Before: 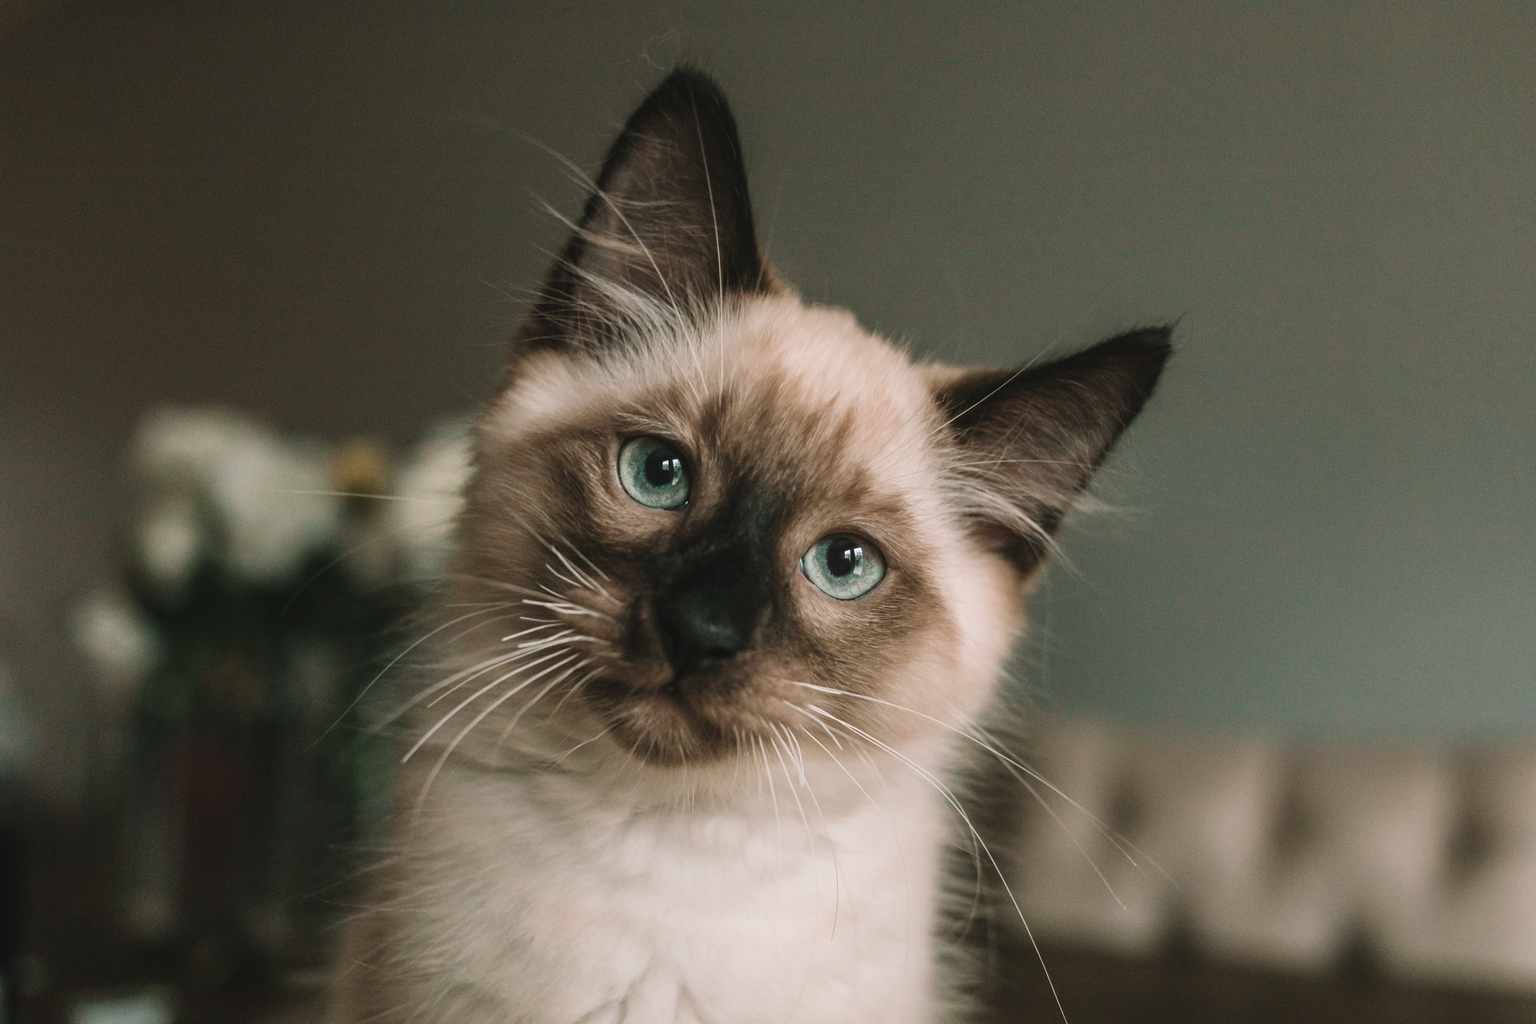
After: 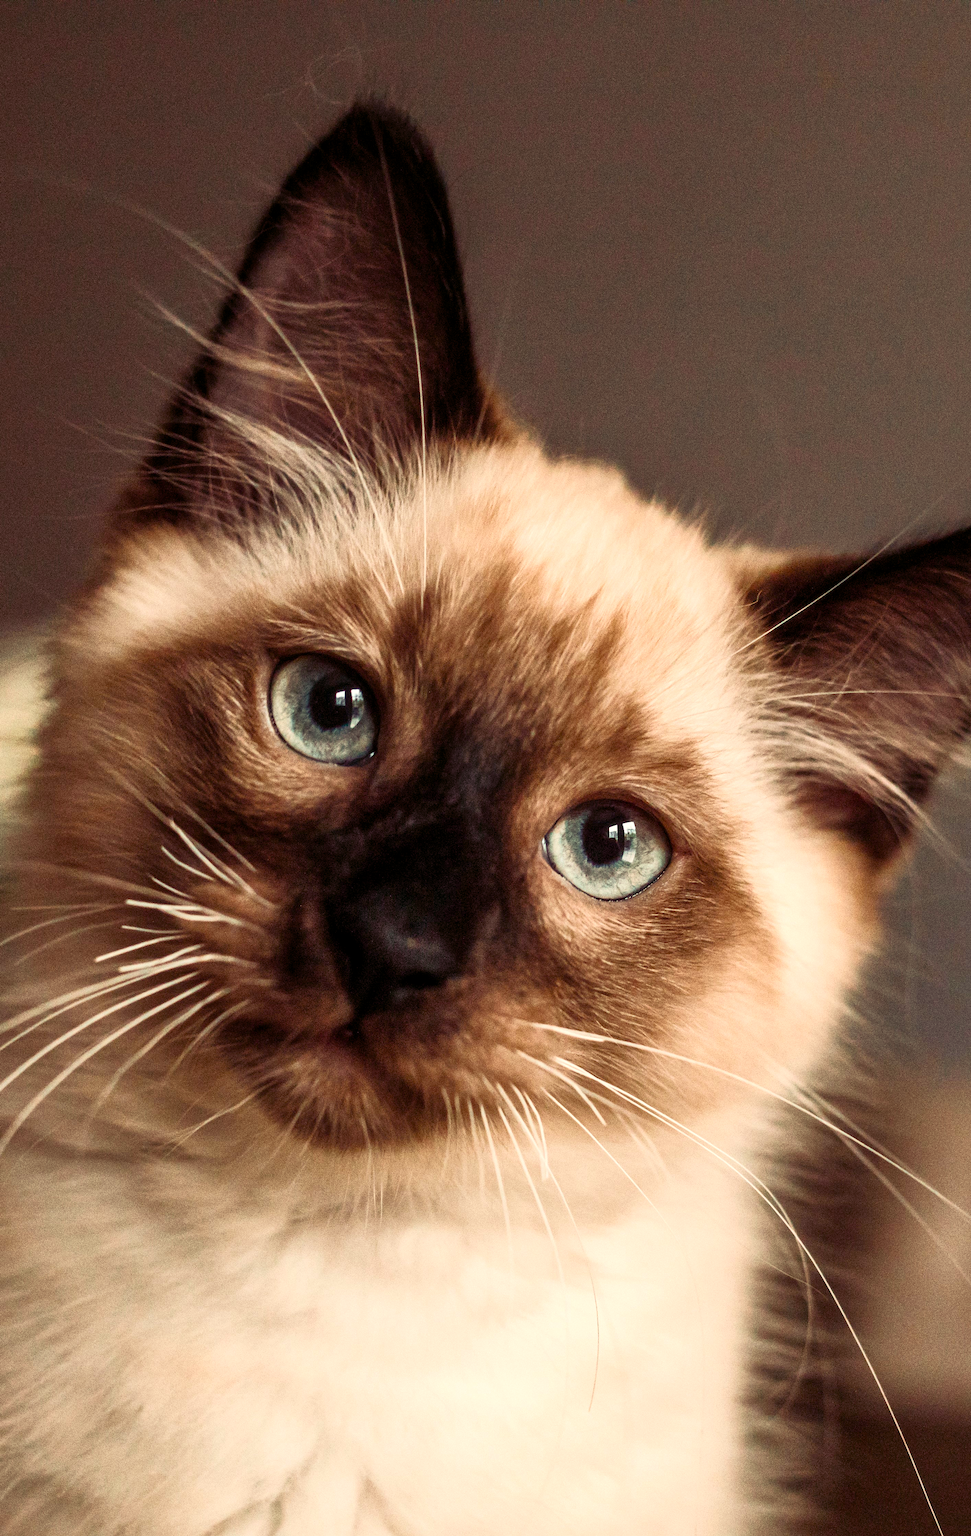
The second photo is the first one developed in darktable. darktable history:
shadows and highlights: shadows 25, white point adjustment -3, highlights -30
crop: left 28.583%, right 29.231%
exposure: exposure 0.161 EV, compensate highlight preservation false
color balance rgb: shadows lift › luminance -21.66%, shadows lift › chroma 8.98%, shadows lift › hue 283.37°, power › chroma 1.55%, power › hue 25.59°, highlights gain › luminance 6.08%, highlights gain › chroma 2.55%, highlights gain › hue 90°, global offset › luminance -0.87%, perceptual saturation grading › global saturation 27.49%, perceptual saturation grading › highlights -28.39%, perceptual saturation grading › mid-tones 15.22%, perceptual saturation grading › shadows 33.98%, perceptual brilliance grading › highlights 10%, perceptual brilliance grading › mid-tones 5%
base curve: curves: ch0 [(0, 0) (0.257, 0.25) (0.482, 0.586) (0.757, 0.871) (1, 1)]
